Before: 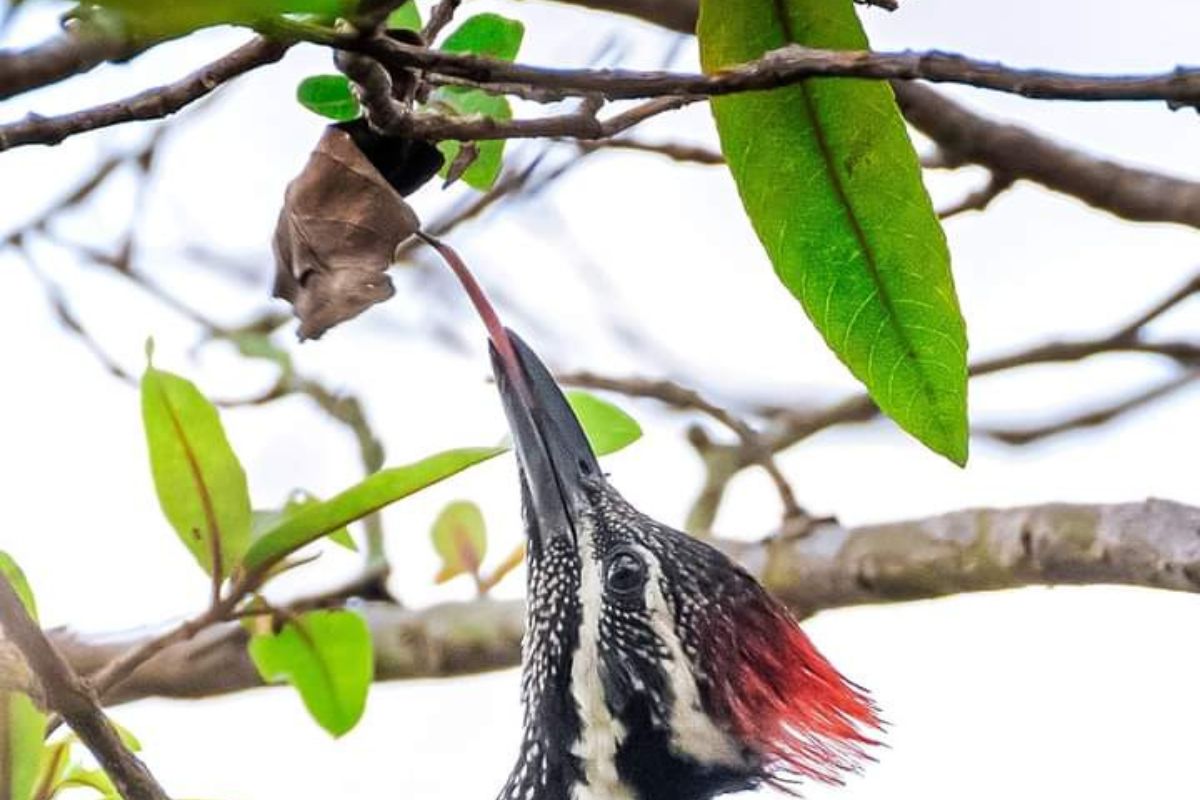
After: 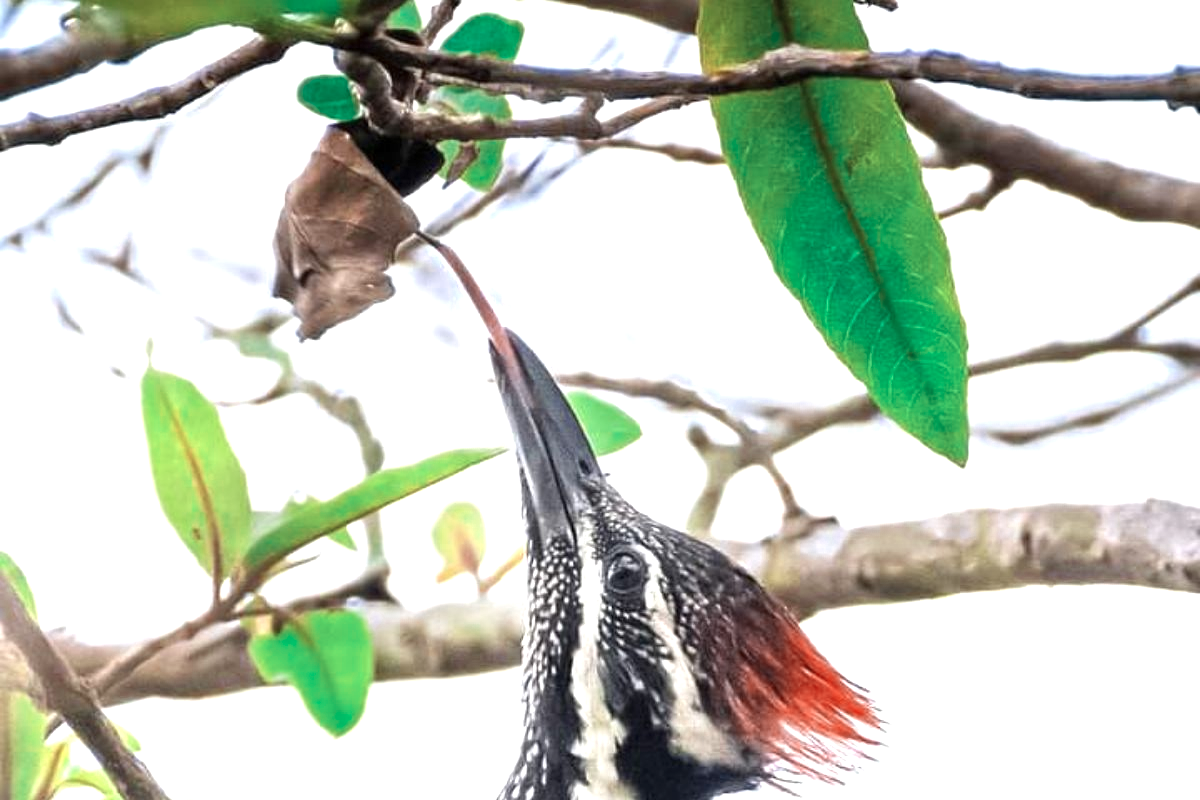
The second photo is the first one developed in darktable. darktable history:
color zones: curves: ch0 [(0, 0.5) (0.125, 0.4) (0.25, 0.5) (0.375, 0.4) (0.5, 0.4) (0.625, 0.35) (0.75, 0.35) (0.875, 0.5)]; ch1 [(0, 0.35) (0.125, 0.45) (0.25, 0.35) (0.375, 0.35) (0.5, 0.35) (0.625, 0.35) (0.75, 0.45) (0.875, 0.35)]; ch2 [(0, 0.6) (0.125, 0.5) (0.25, 0.5) (0.375, 0.6) (0.5, 0.6) (0.625, 0.5) (0.75, 0.5) (0.875, 0.5)]
exposure: exposure 0.785 EV, compensate highlight preservation false
